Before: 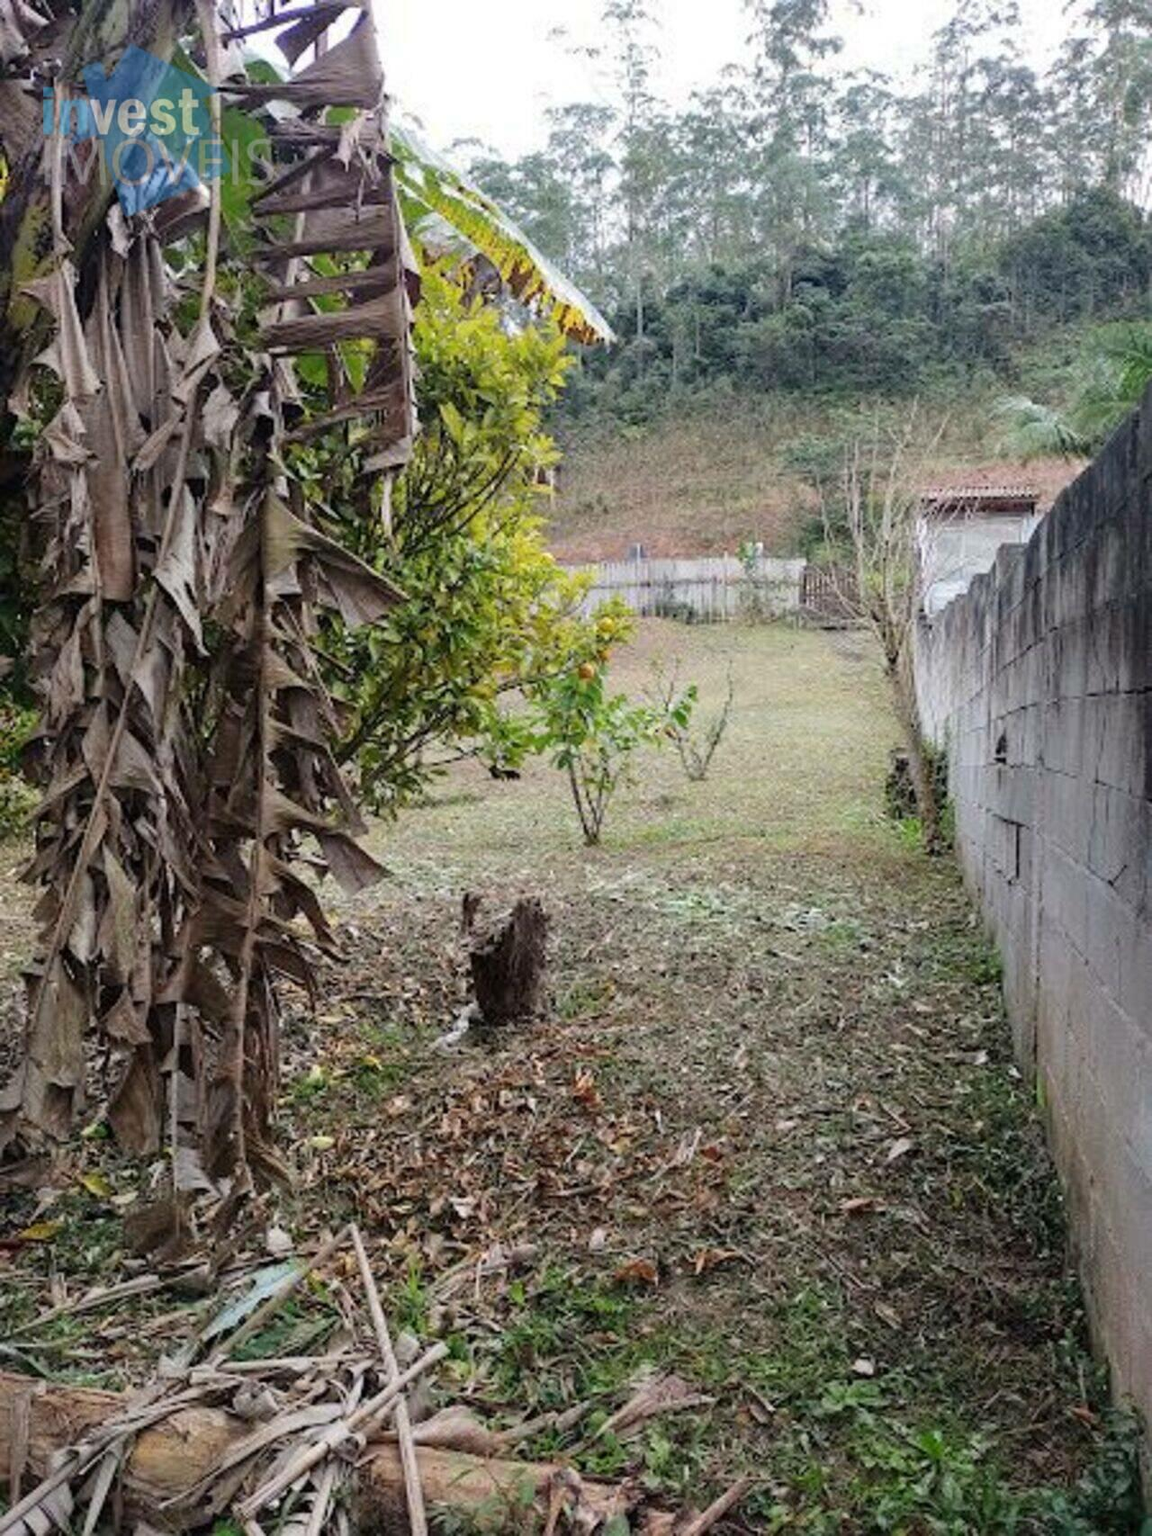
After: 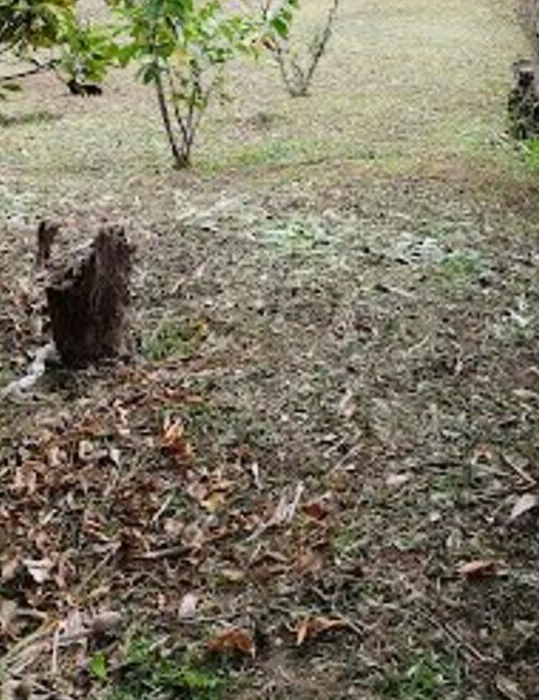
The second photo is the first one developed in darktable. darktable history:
contrast brightness saturation: contrast 0.08, saturation 0.02
tone curve: curves: ch0 [(0, 0) (0.003, 0.01) (0.011, 0.015) (0.025, 0.023) (0.044, 0.037) (0.069, 0.055) (0.1, 0.08) (0.136, 0.114) (0.177, 0.155) (0.224, 0.201) (0.277, 0.254) (0.335, 0.319) (0.399, 0.387) (0.468, 0.459) (0.543, 0.544) (0.623, 0.634) (0.709, 0.731) (0.801, 0.827) (0.898, 0.921) (1, 1)], color space Lab, independent channels, preserve colors none
crop: left 37.221%, top 45.169%, right 20.63%, bottom 13.777%
